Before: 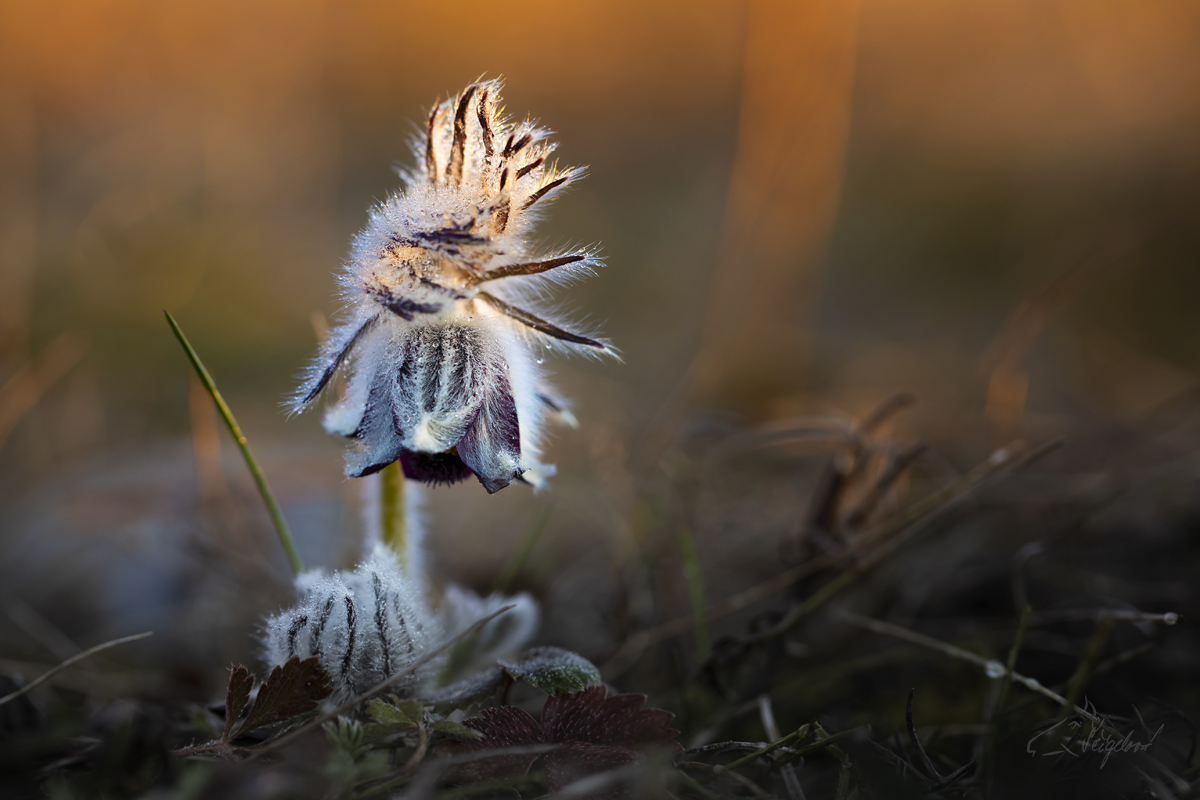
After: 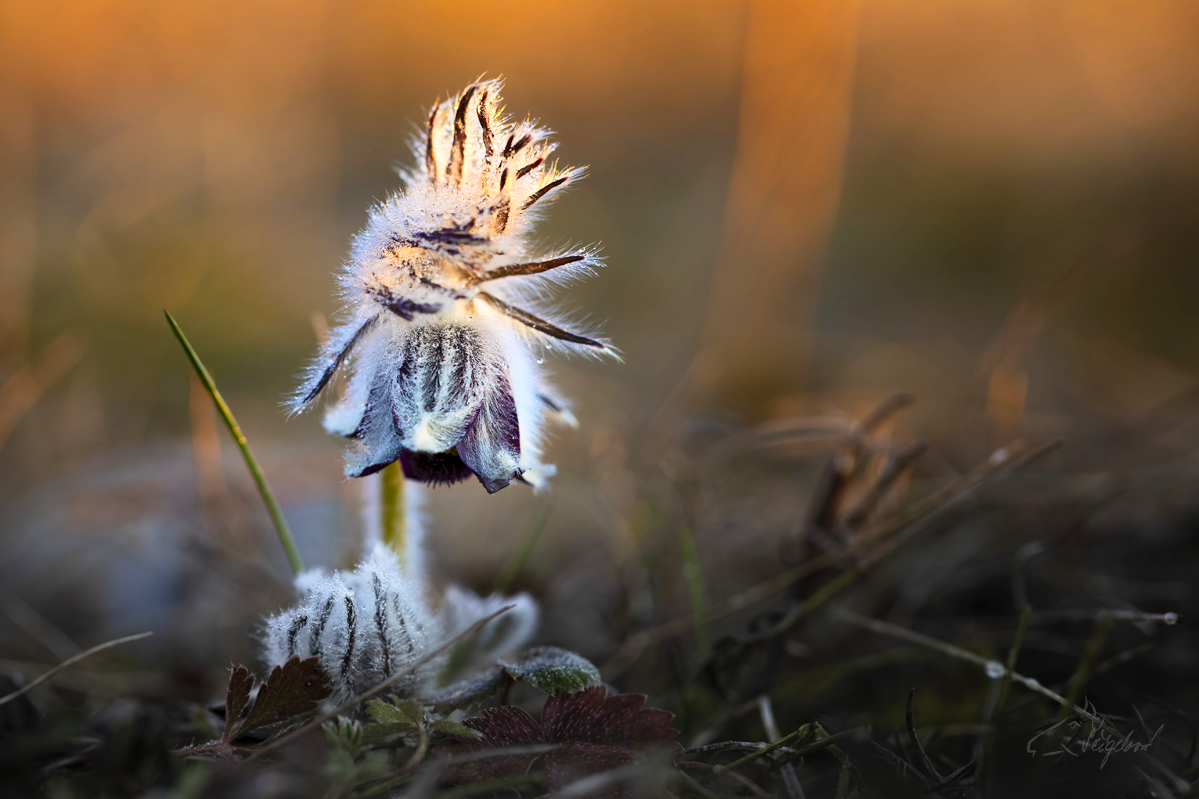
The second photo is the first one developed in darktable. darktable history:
exposure: black level correction 0.001, compensate highlight preservation false
contrast brightness saturation: contrast 0.2, brightness 0.16, saturation 0.22
